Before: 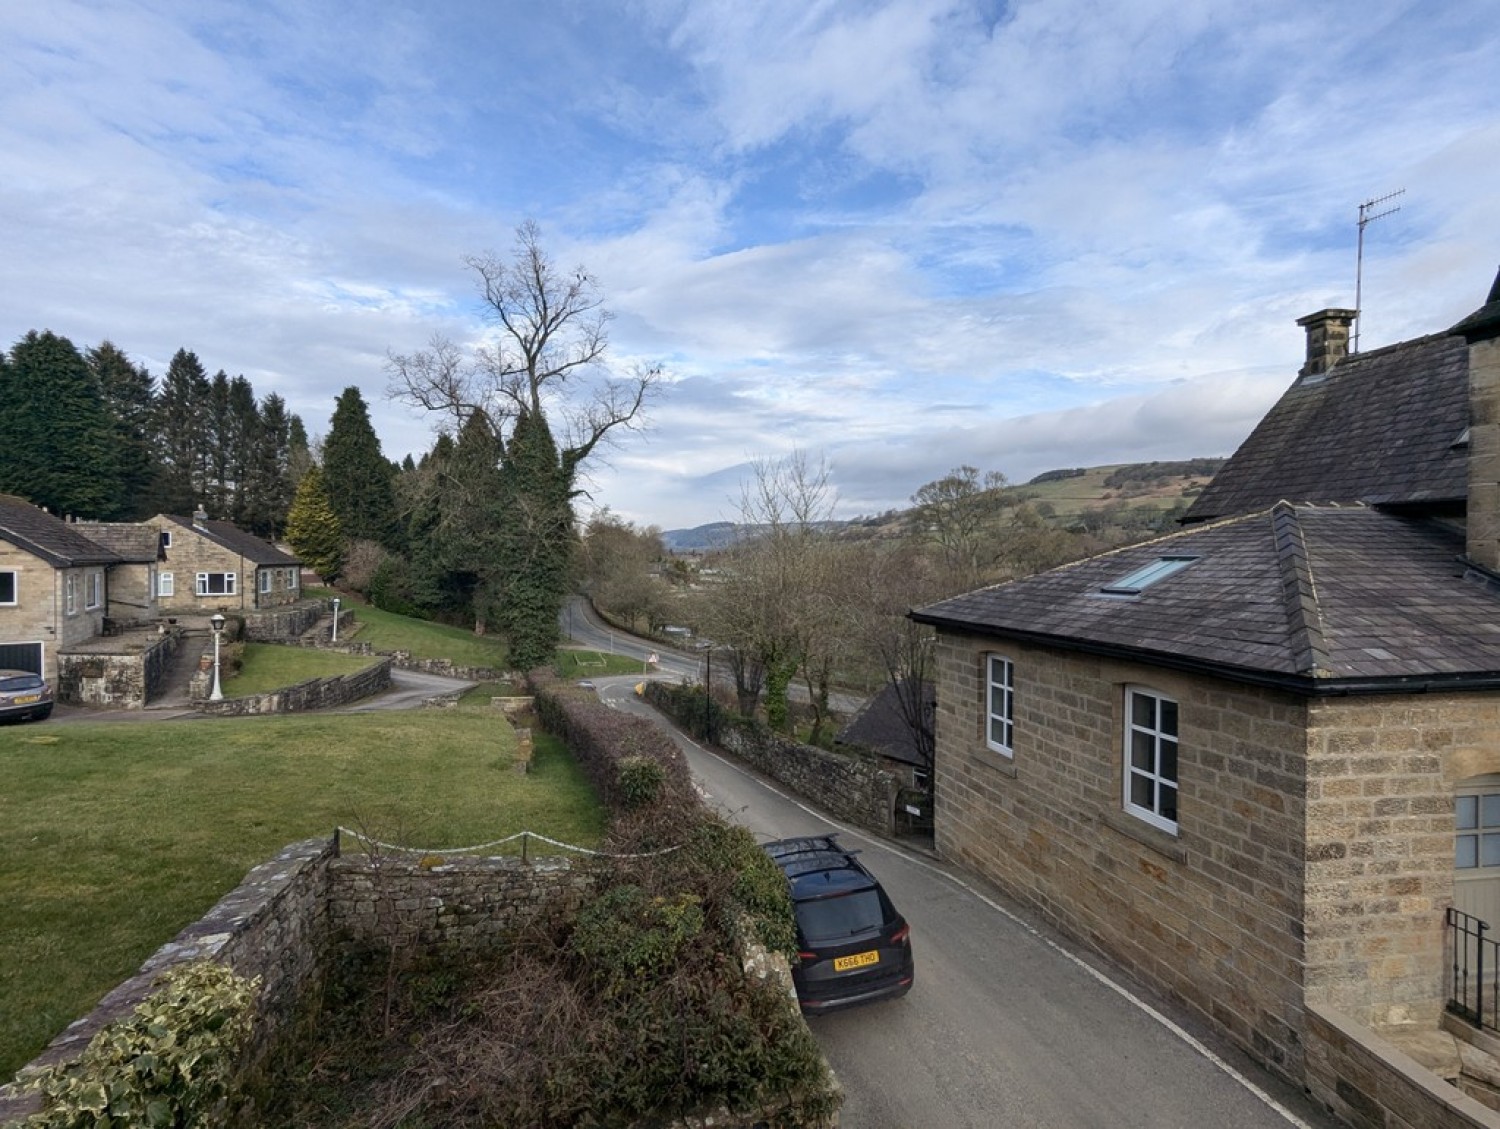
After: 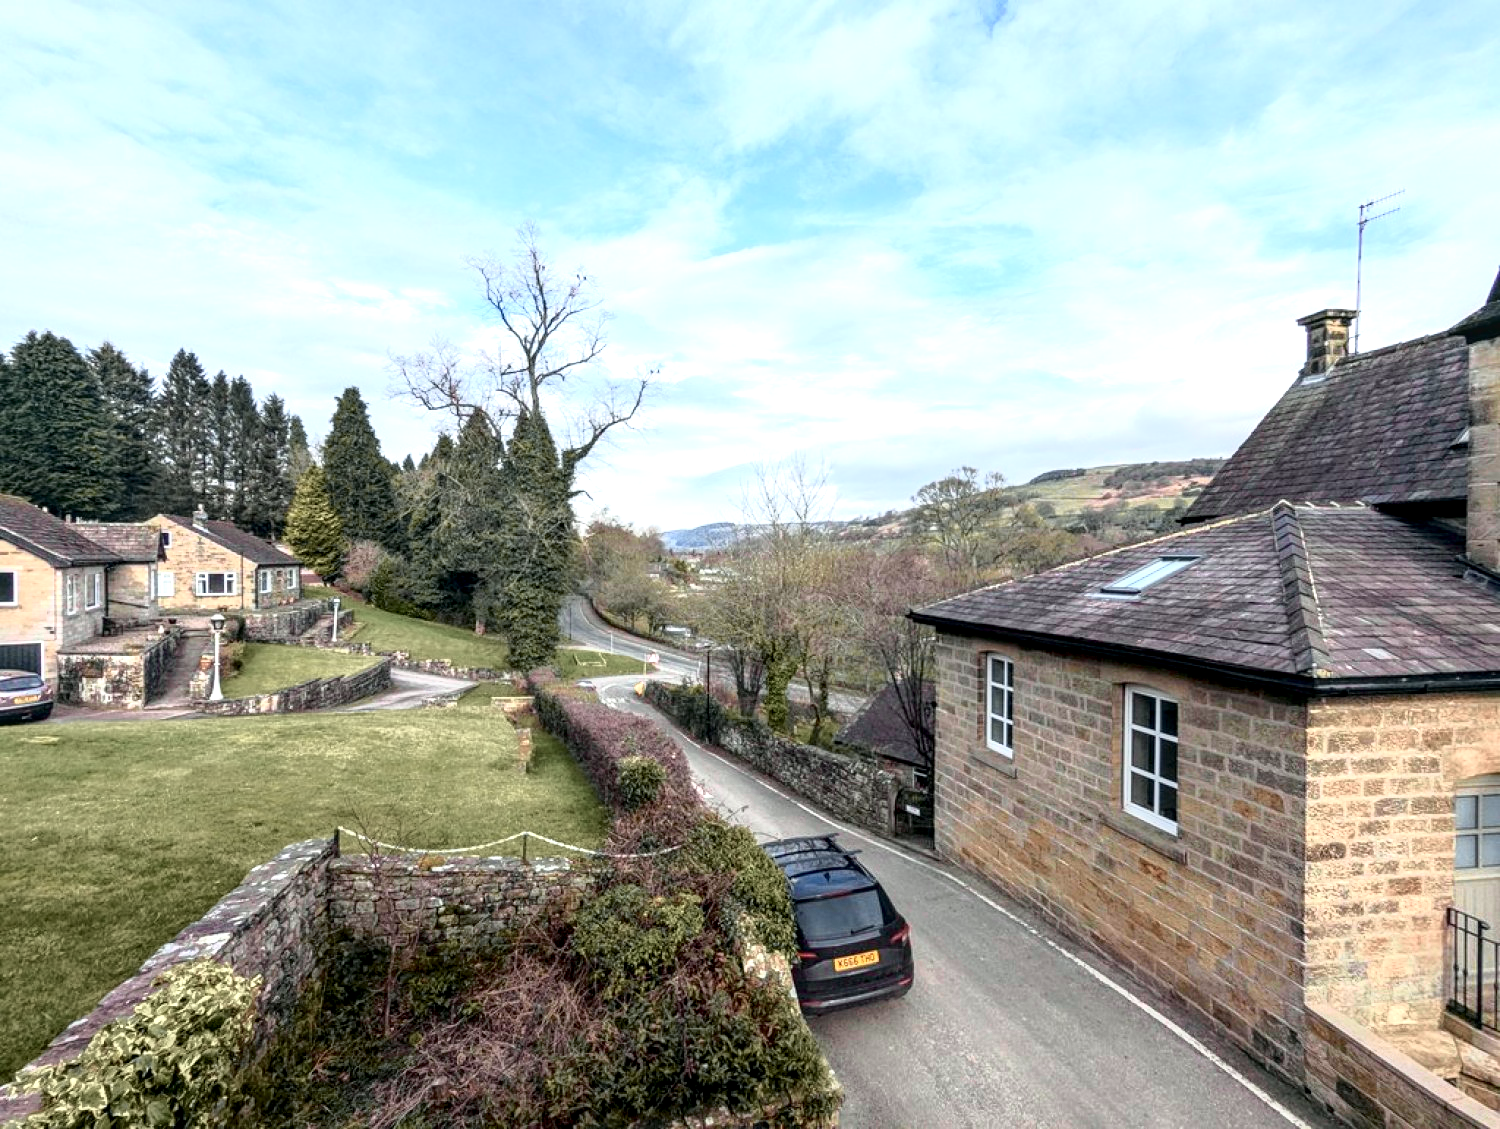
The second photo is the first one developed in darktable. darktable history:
tone curve: curves: ch0 [(0, 0) (0.105, 0.068) (0.195, 0.162) (0.283, 0.283) (0.384, 0.404) (0.485, 0.531) (0.638, 0.681) (0.795, 0.879) (1, 0.977)]; ch1 [(0, 0) (0.161, 0.092) (0.35, 0.33) (0.379, 0.401) (0.456, 0.469) (0.504, 0.501) (0.512, 0.523) (0.58, 0.597) (0.635, 0.646) (1, 1)]; ch2 [(0, 0) (0.371, 0.362) (0.437, 0.437) (0.5, 0.5) (0.53, 0.523) (0.56, 0.58) (0.622, 0.606) (1, 1)], color space Lab, independent channels, preserve colors none
exposure: black level correction 0.001, exposure 1 EV, compensate highlight preservation false
local contrast: detail 130%
